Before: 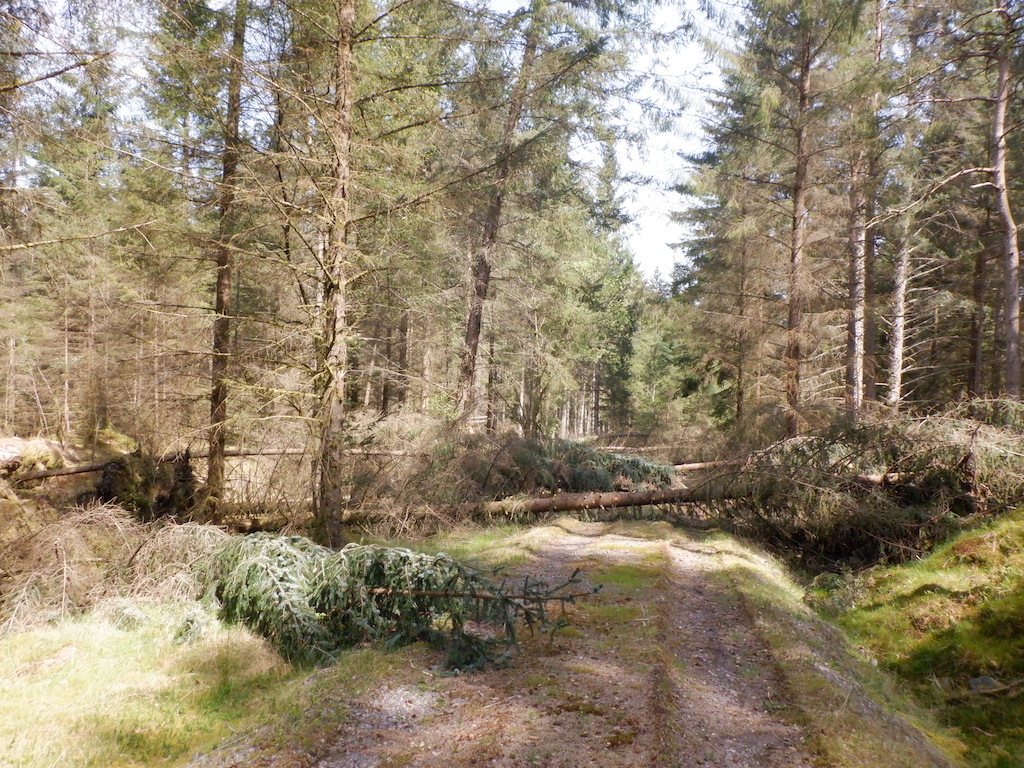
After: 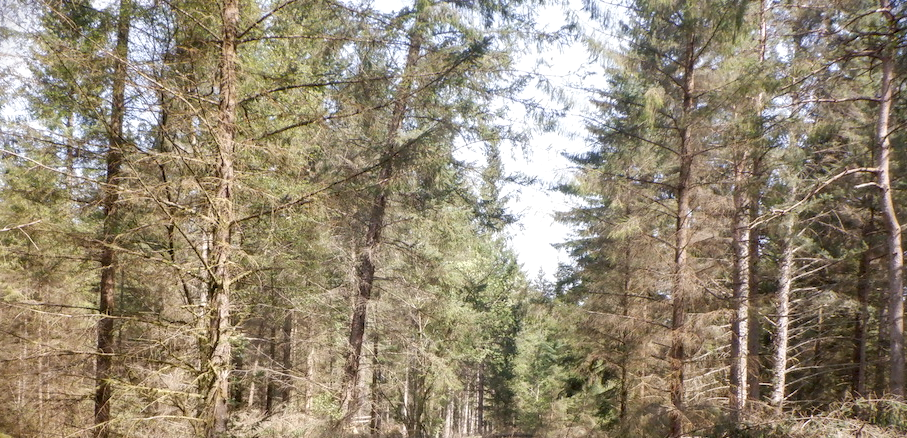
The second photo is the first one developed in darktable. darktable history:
crop and rotate: left 11.412%, bottom 42.879%
vignetting: fall-off start 97.2%, brightness -0.993, saturation 0.499, width/height ratio 1.187, dithering 8-bit output
local contrast: on, module defaults
